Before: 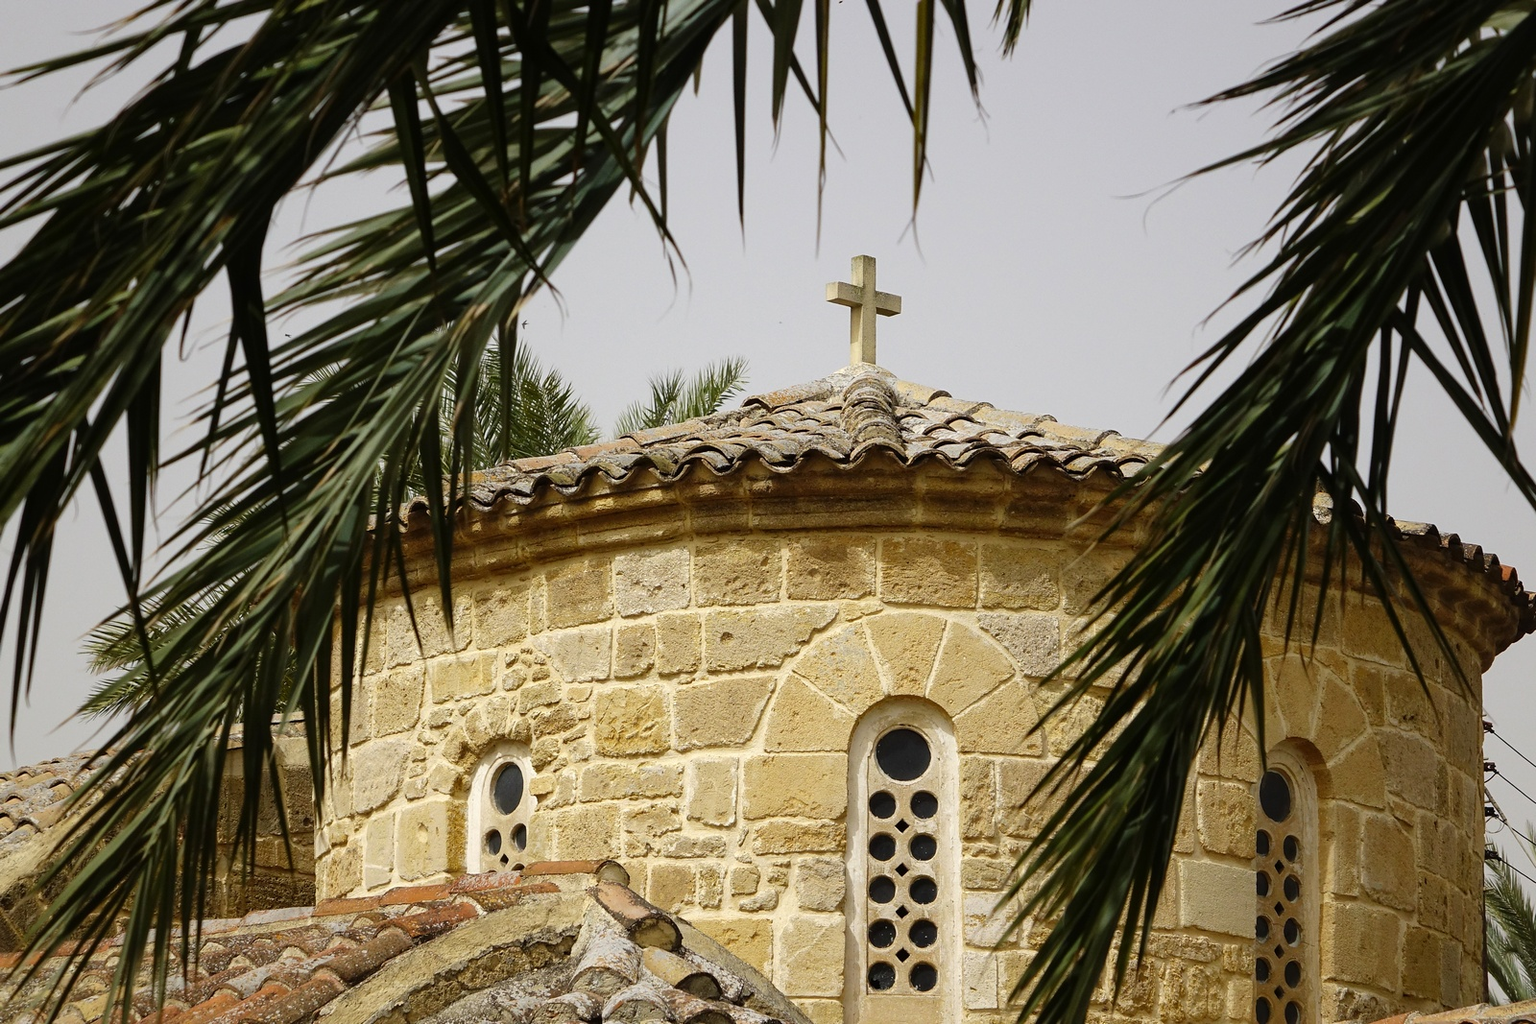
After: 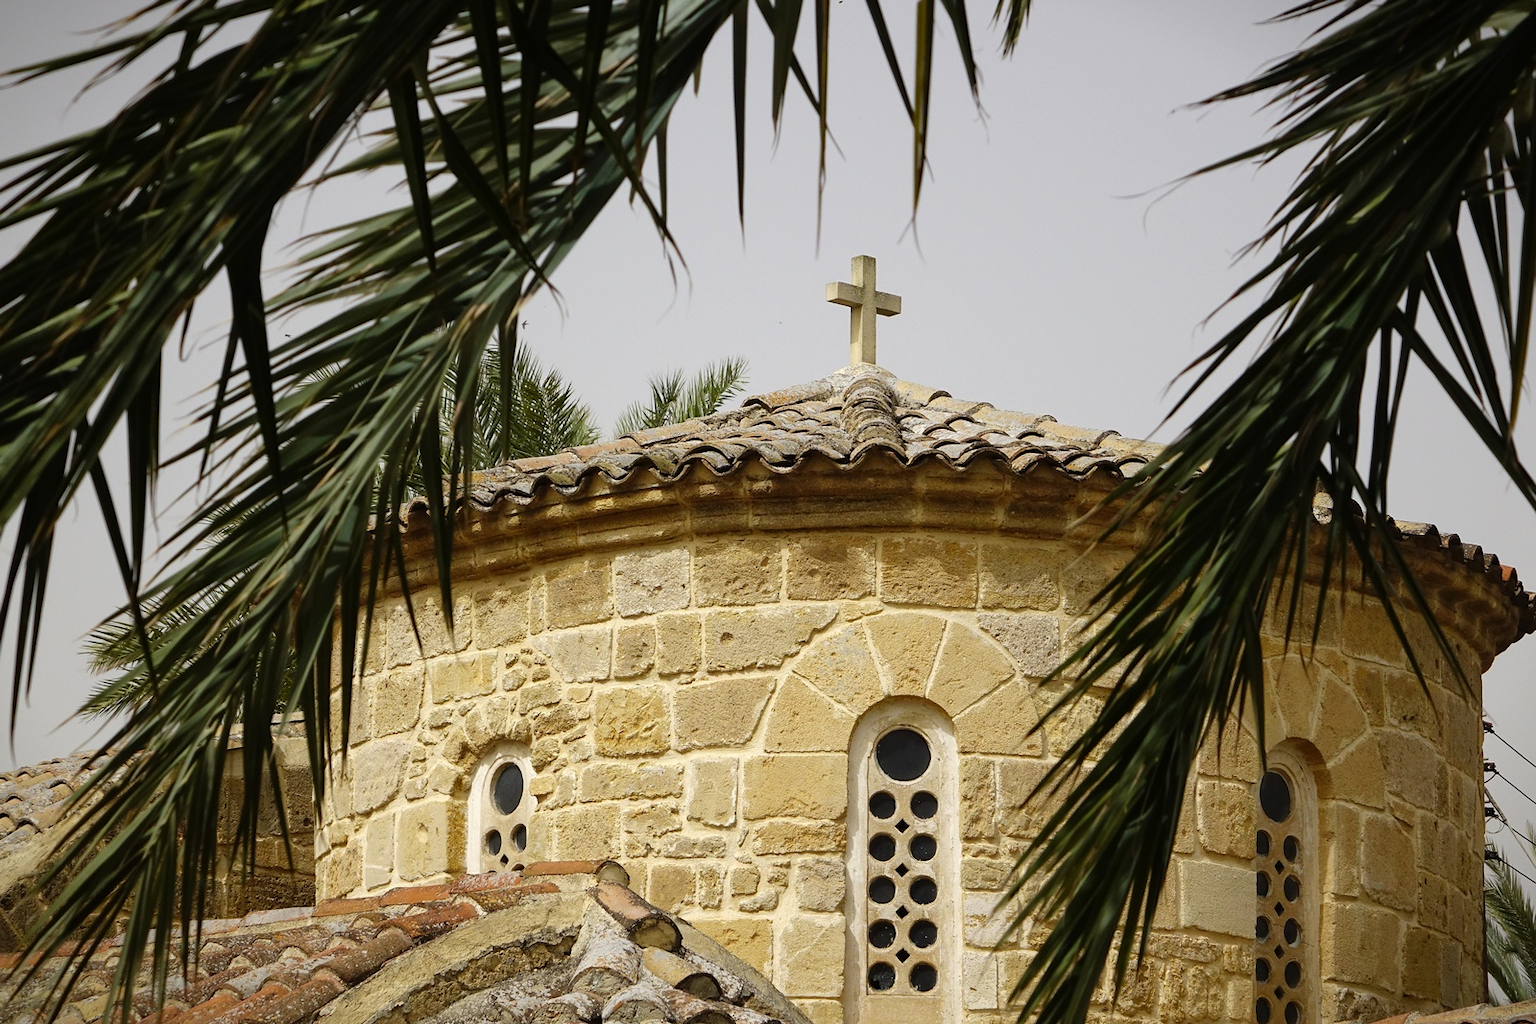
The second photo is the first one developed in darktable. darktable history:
vignetting: fall-off start 100.77%, brightness -0.557, saturation -0.002, width/height ratio 1.303, unbound false
